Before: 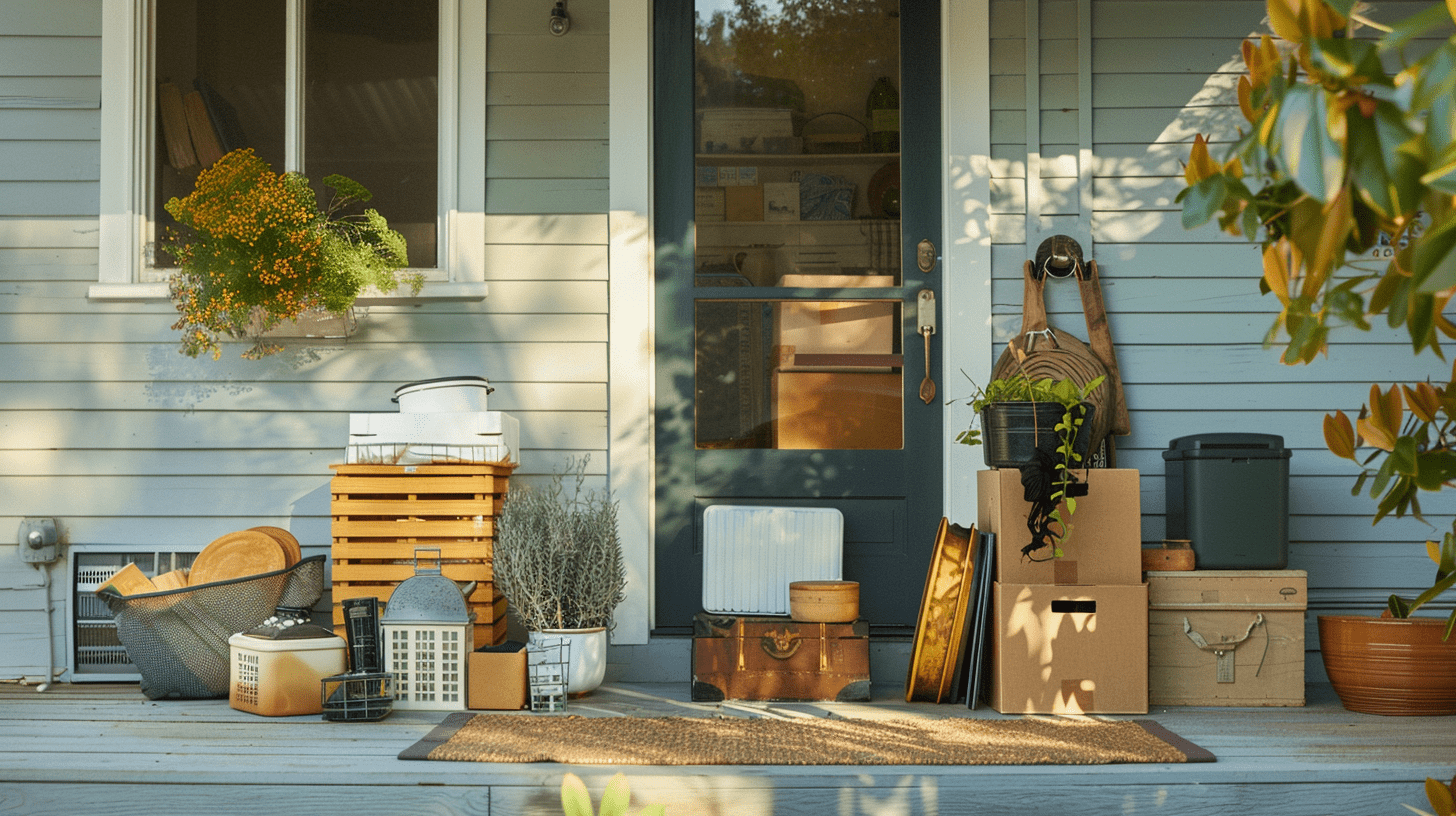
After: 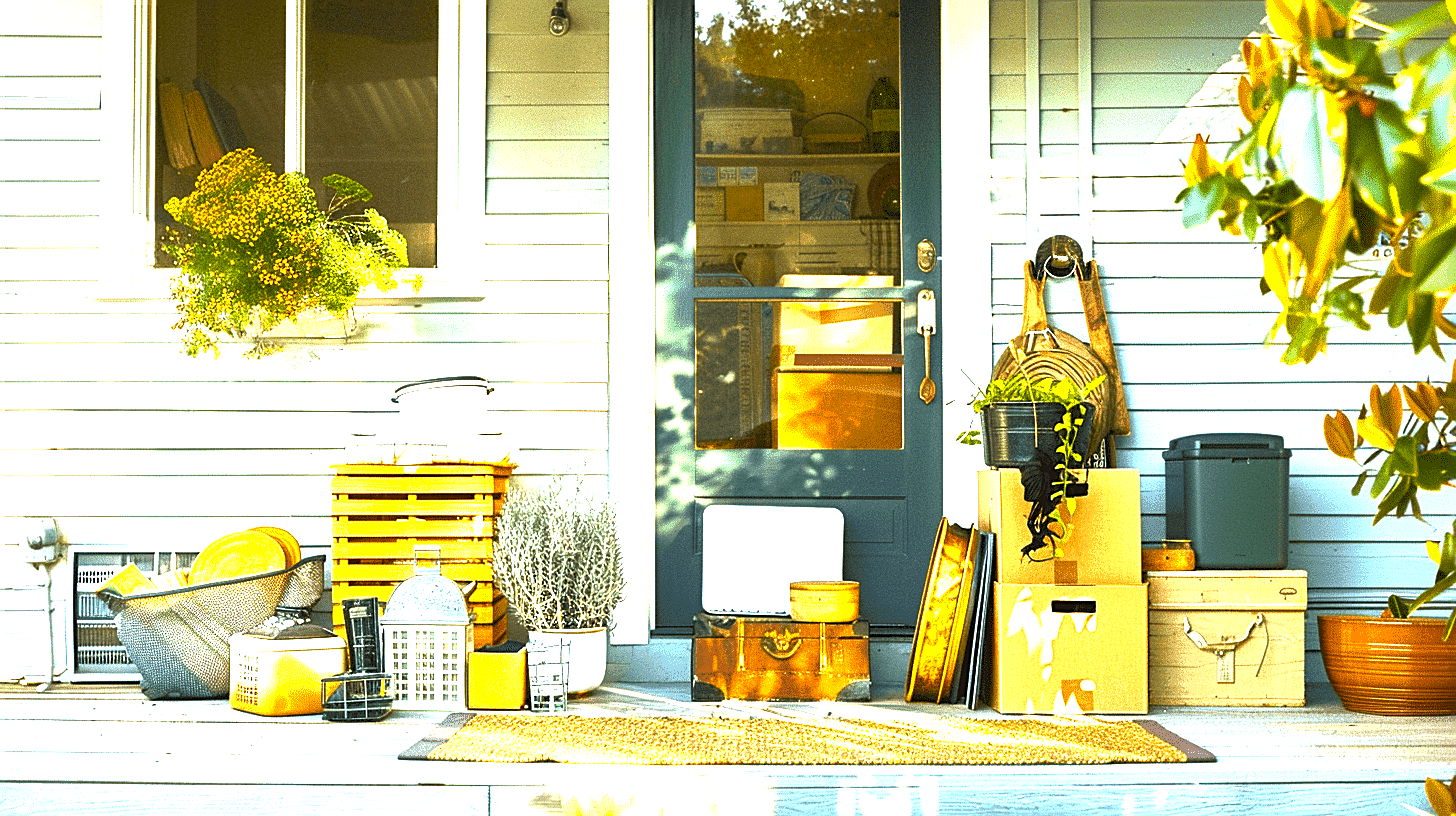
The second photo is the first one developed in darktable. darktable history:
sharpen: on, module defaults
color balance rgb: perceptual saturation grading › global saturation 20%, perceptual saturation grading › highlights -25.117%, perceptual saturation grading › shadows 49.273%, perceptual brilliance grading › global brilliance 34.318%, perceptual brilliance grading › highlights 49.833%, perceptual brilliance grading › mid-tones 59.412%, perceptual brilliance grading › shadows 34.962%
